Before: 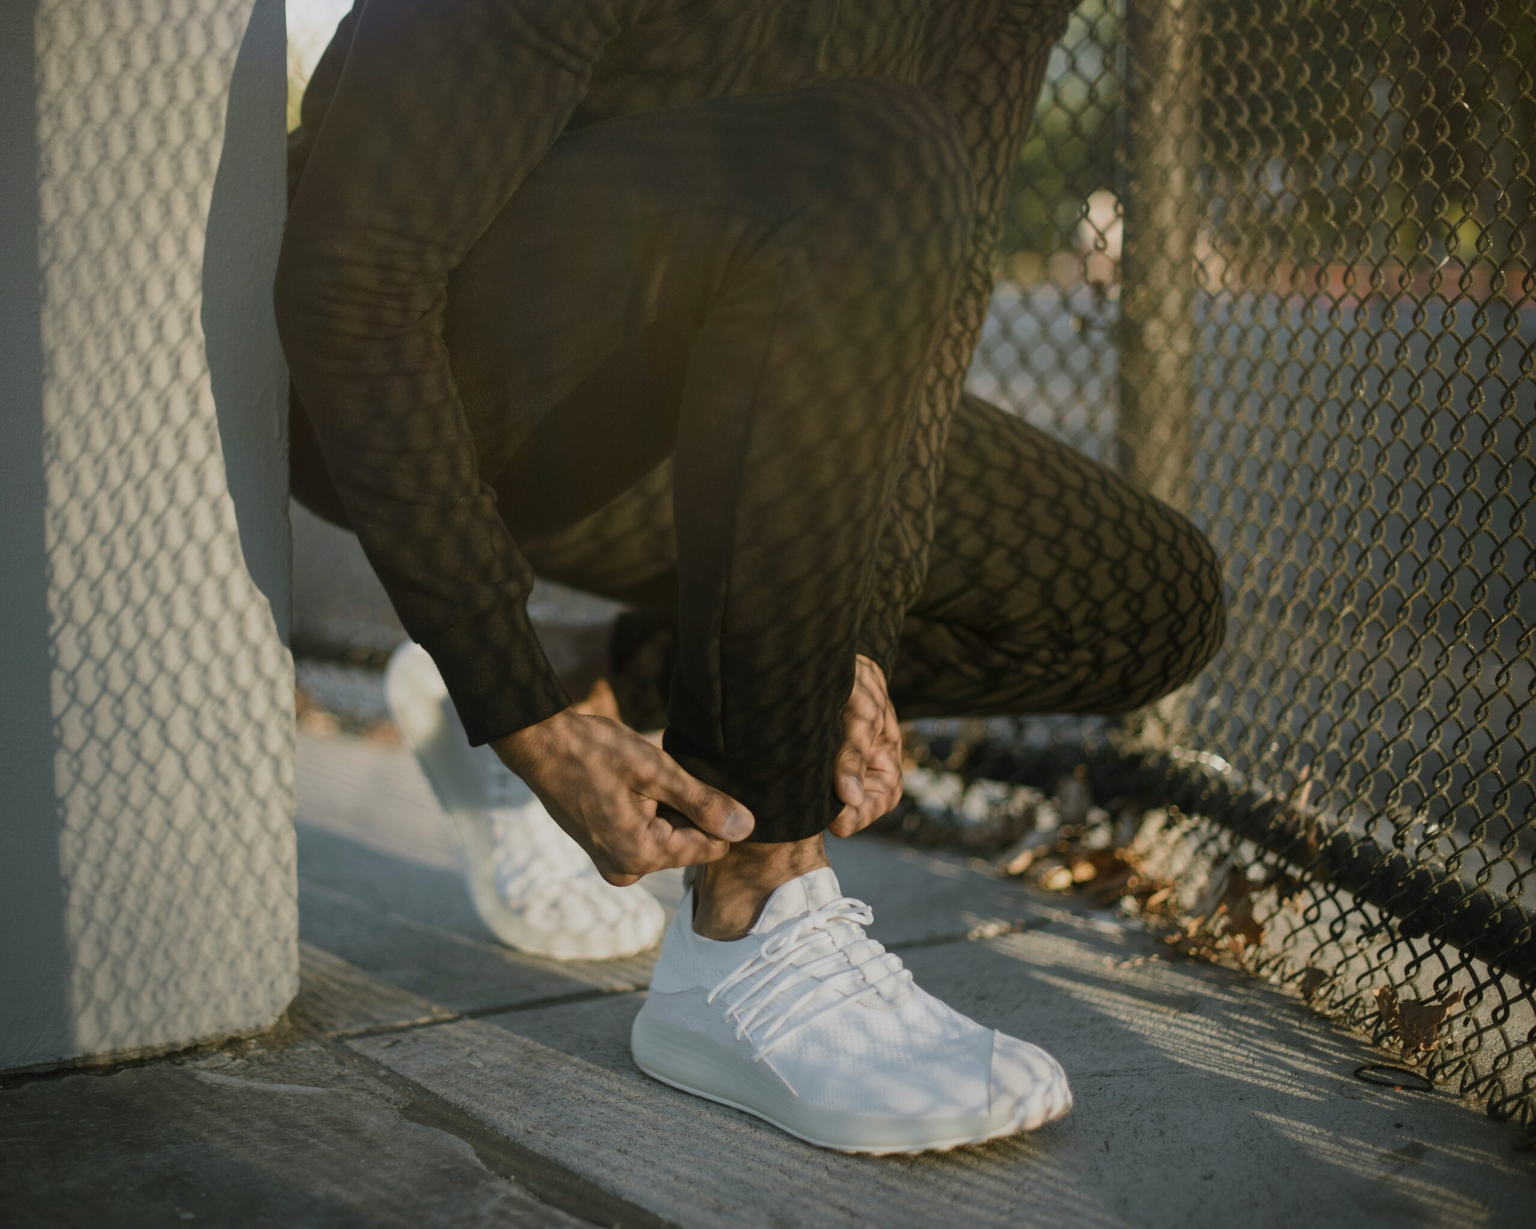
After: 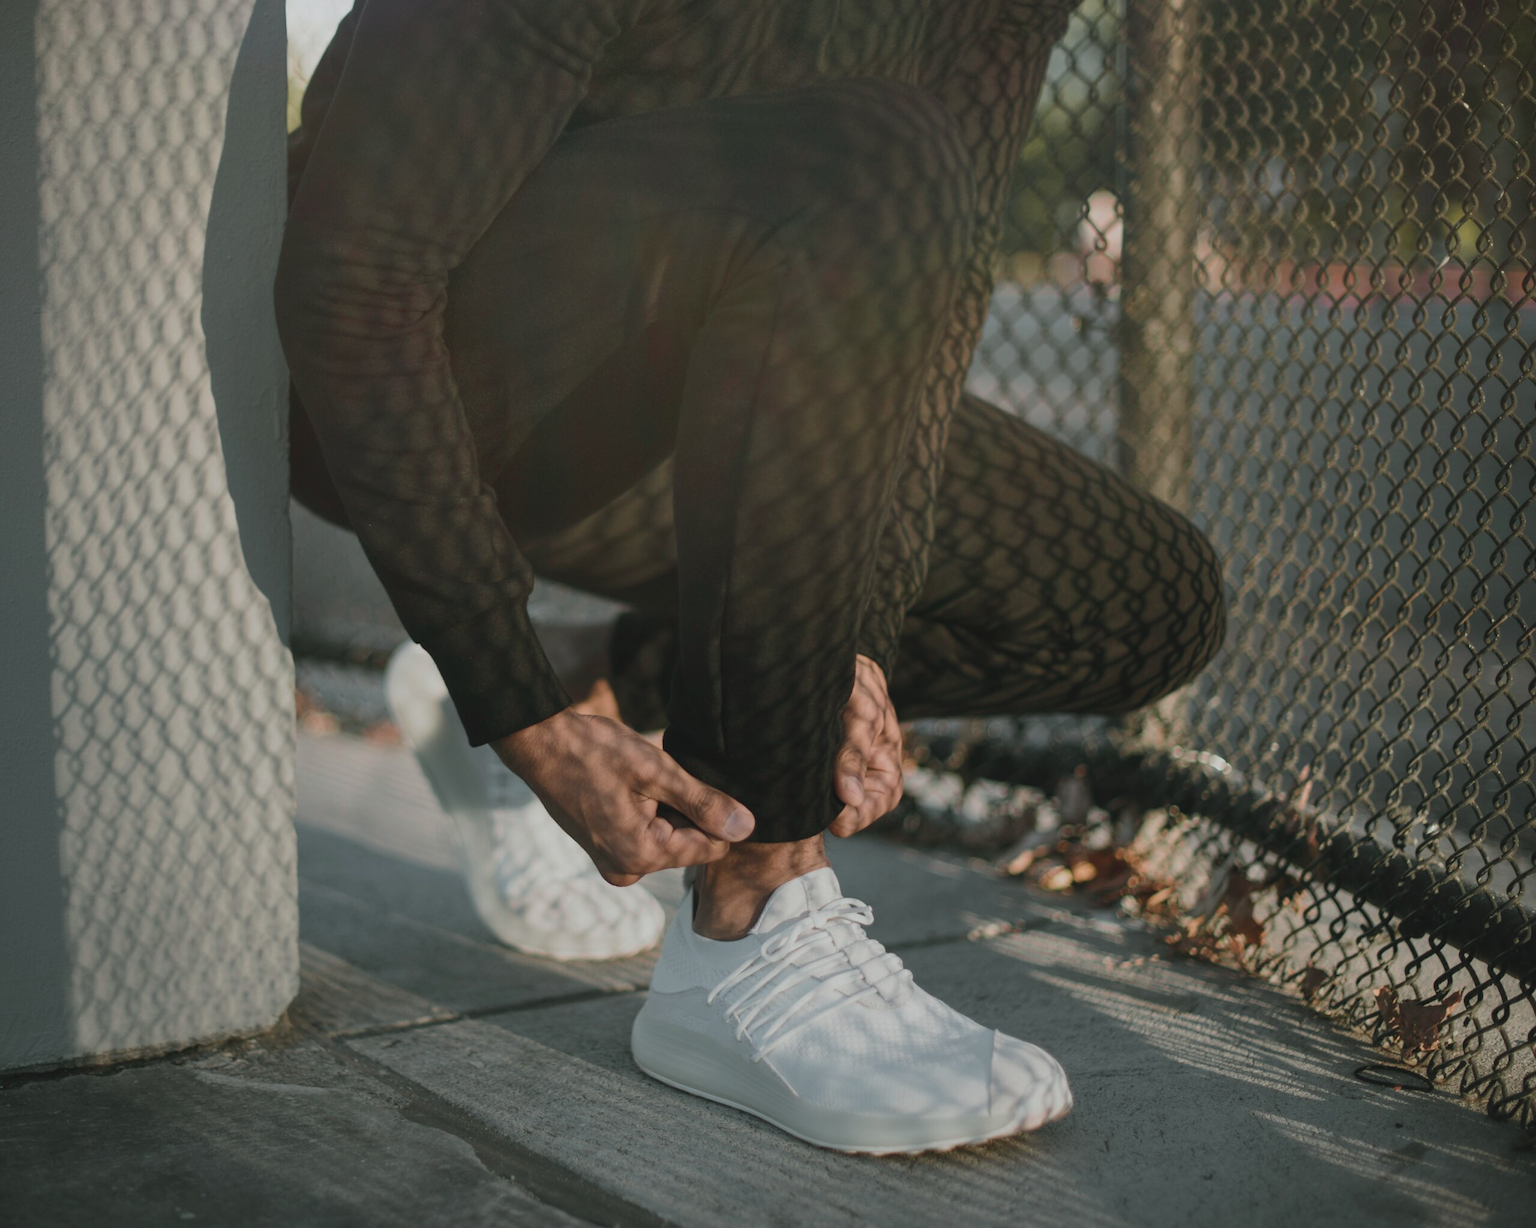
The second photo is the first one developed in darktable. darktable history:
shadows and highlights: radius 125.46, shadows 30.51, highlights -30.51, low approximation 0.01, soften with gaussian
tone curve: curves: ch0 [(0, 0.046) (0.04, 0.074) (0.883, 0.858) (1, 1)]; ch1 [(0, 0) (0.146, 0.159) (0.338, 0.365) (0.417, 0.455) (0.489, 0.486) (0.504, 0.502) (0.529, 0.537) (0.563, 0.567) (1, 1)]; ch2 [(0, 0) (0.307, 0.298) (0.388, 0.375) (0.443, 0.456) (0.485, 0.492) (0.544, 0.525) (1, 1)], color space Lab, independent channels, preserve colors none
